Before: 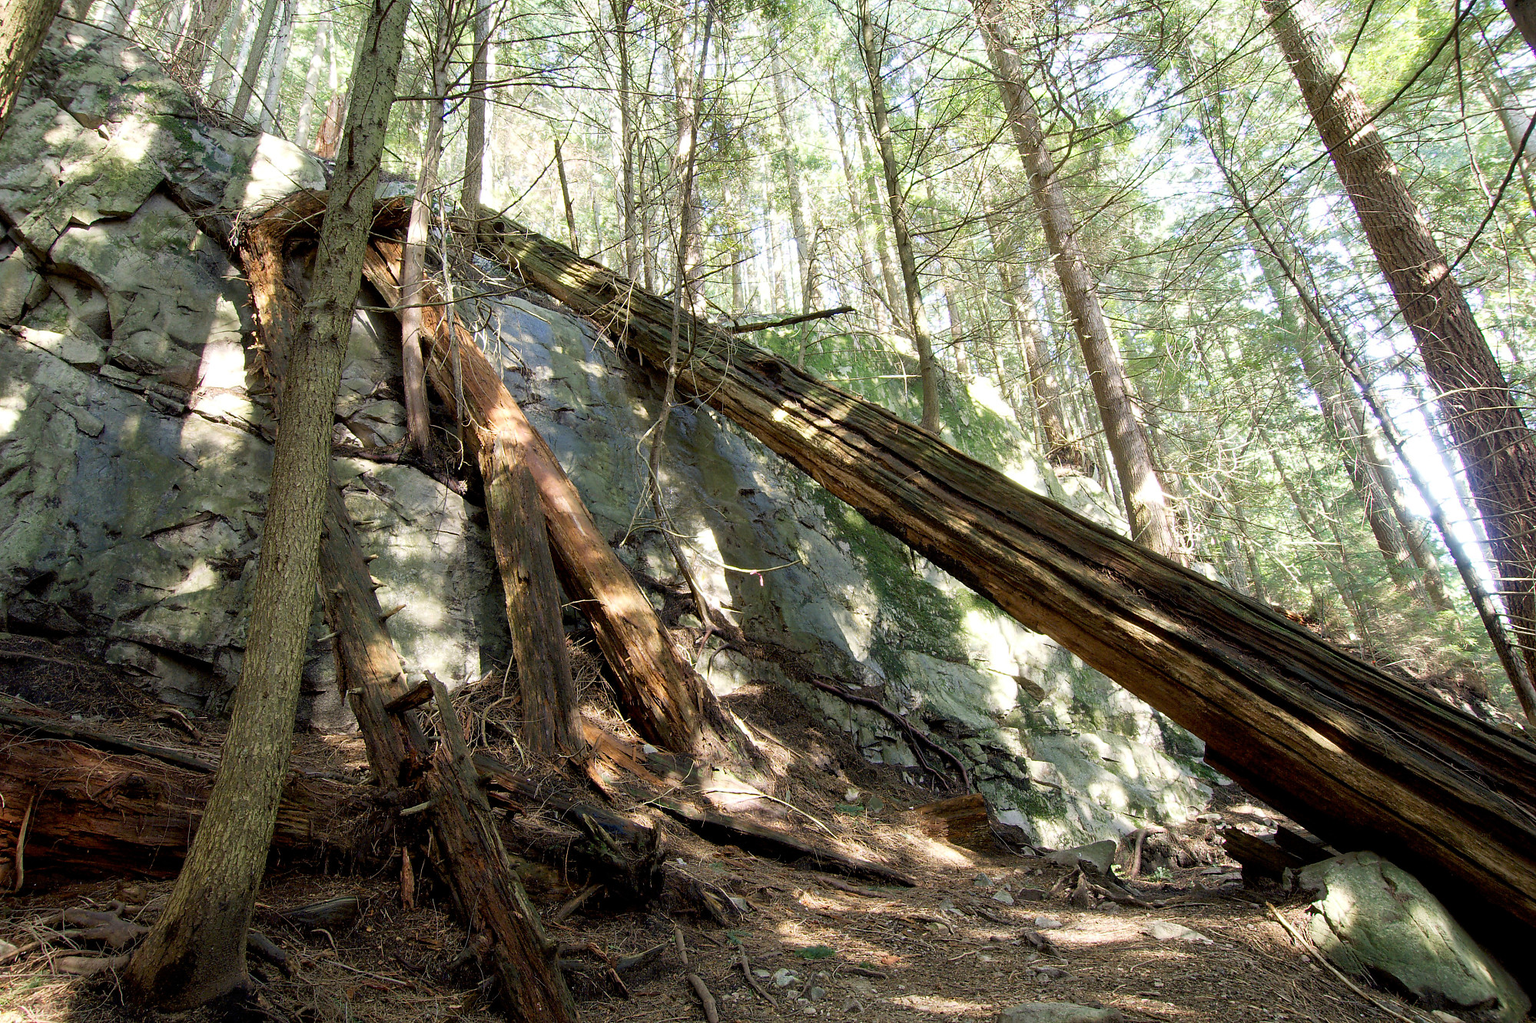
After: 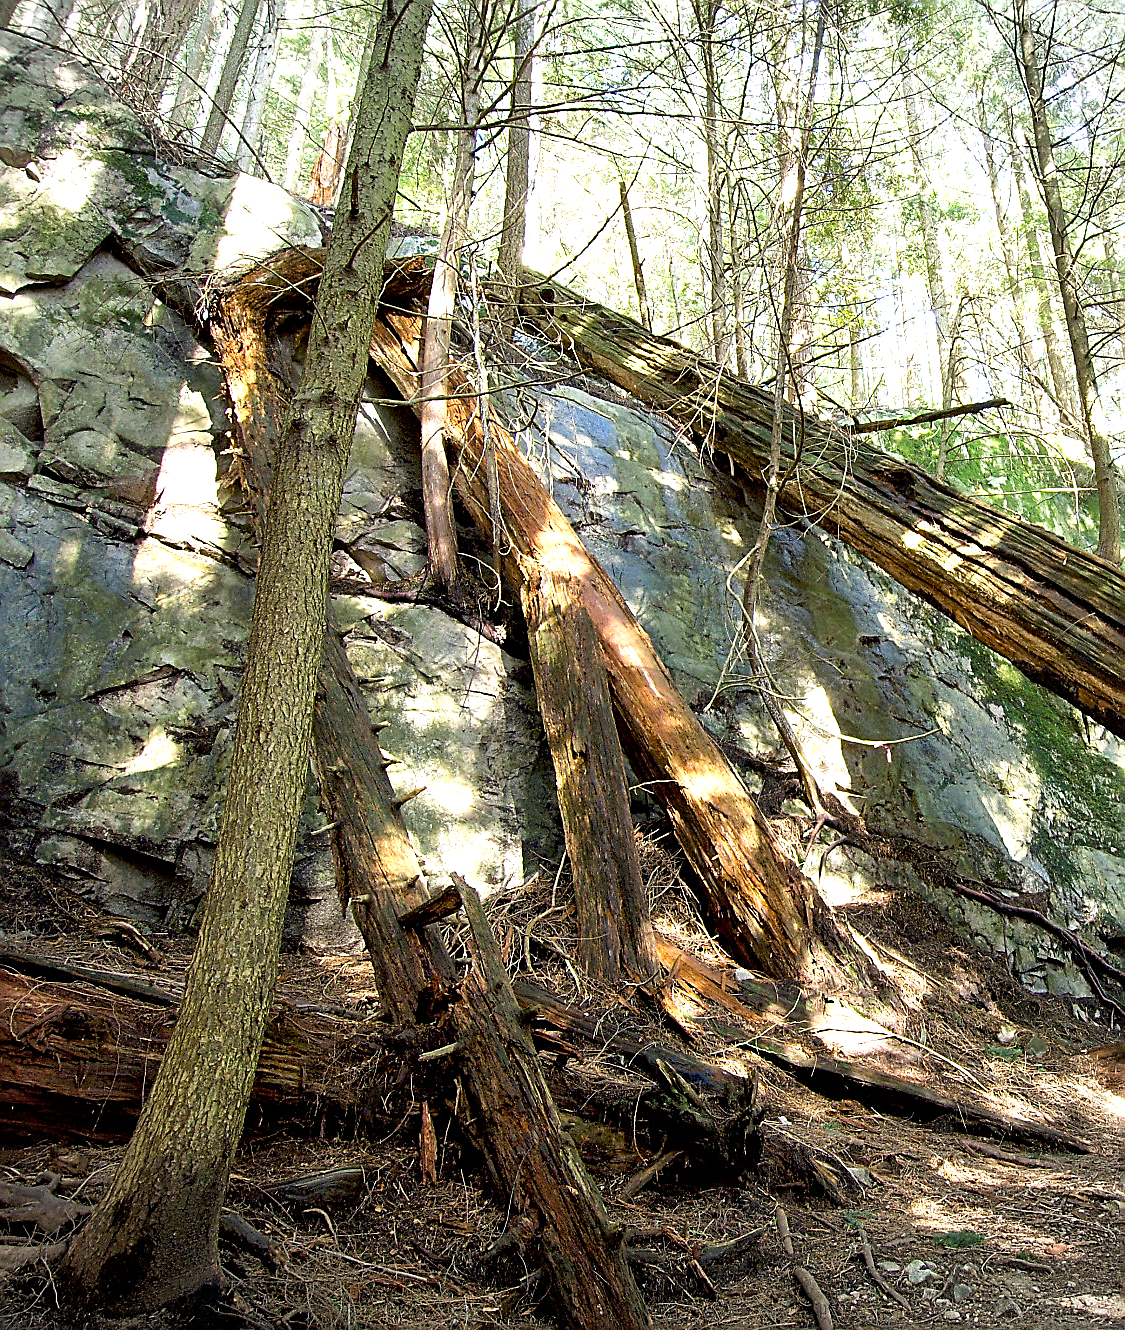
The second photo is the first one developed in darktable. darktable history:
crop: left 5.114%, right 38.589%
vignetting: fall-off radius 60.92%
exposure: black level correction 0, exposure 0.7 EV, compensate exposure bias true, compensate highlight preservation false
sharpen: amount 0.901
local contrast: mode bilateral grid, contrast 20, coarseness 50, detail 130%, midtone range 0.2
color balance rgb: linear chroma grading › global chroma 10%, perceptual saturation grading › global saturation 5%, perceptual brilliance grading › global brilliance 4%, global vibrance 7%, saturation formula JzAzBz (2021)
